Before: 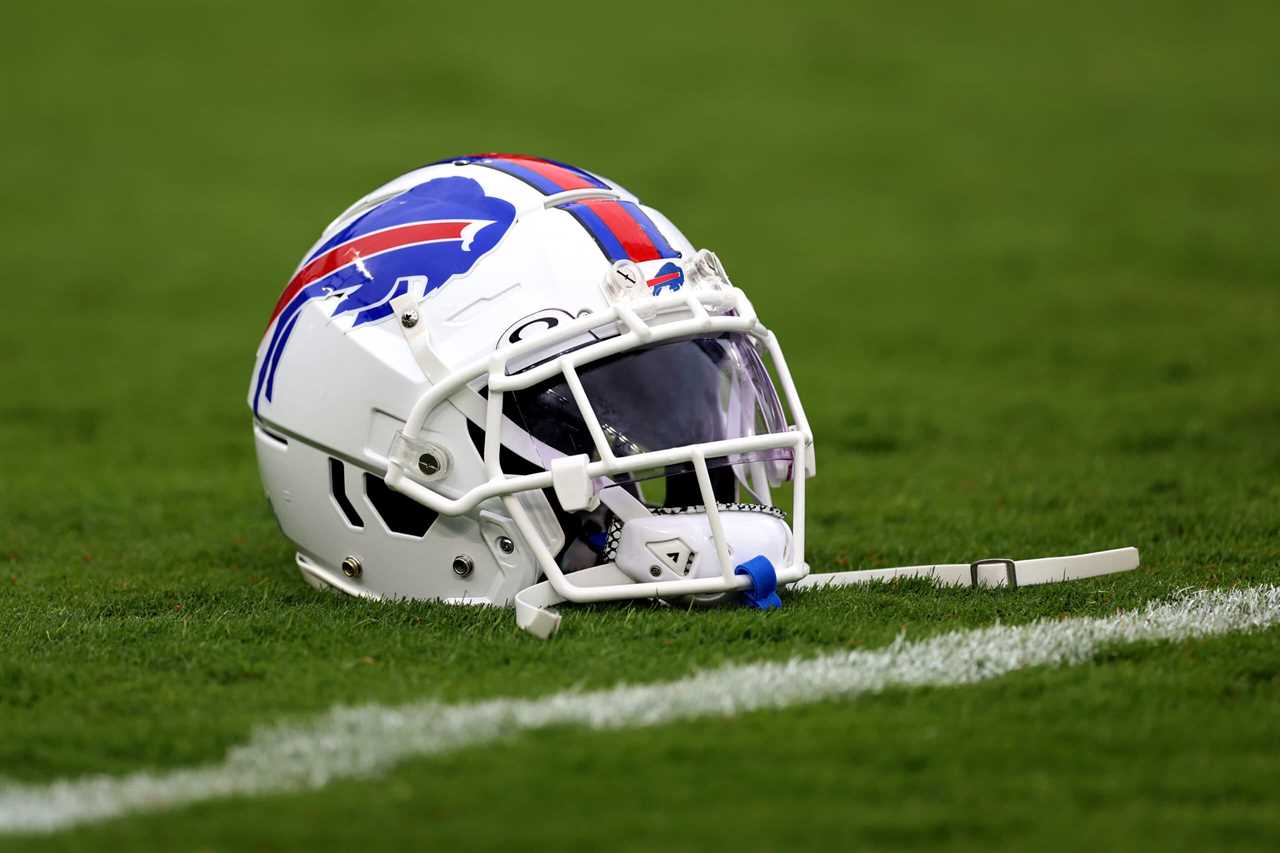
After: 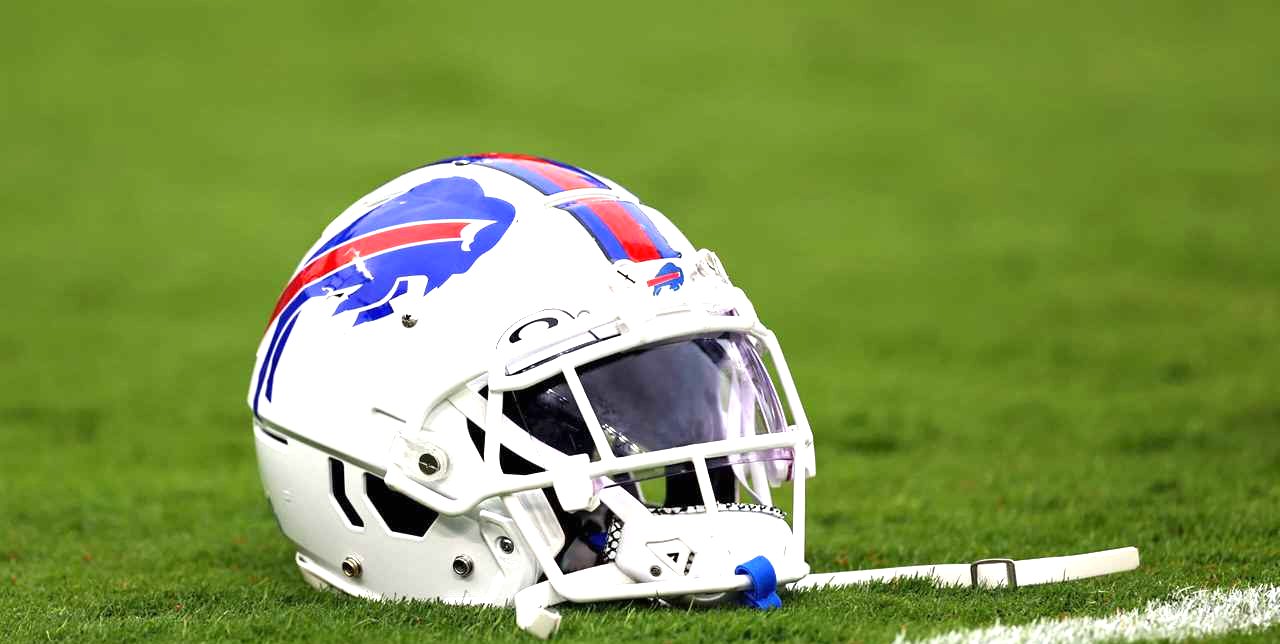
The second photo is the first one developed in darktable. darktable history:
crop: bottom 24.438%
tone equalizer: edges refinement/feathering 500, mask exposure compensation -1.57 EV, preserve details no
exposure: black level correction 0, exposure 1.104 EV, compensate highlight preservation false
